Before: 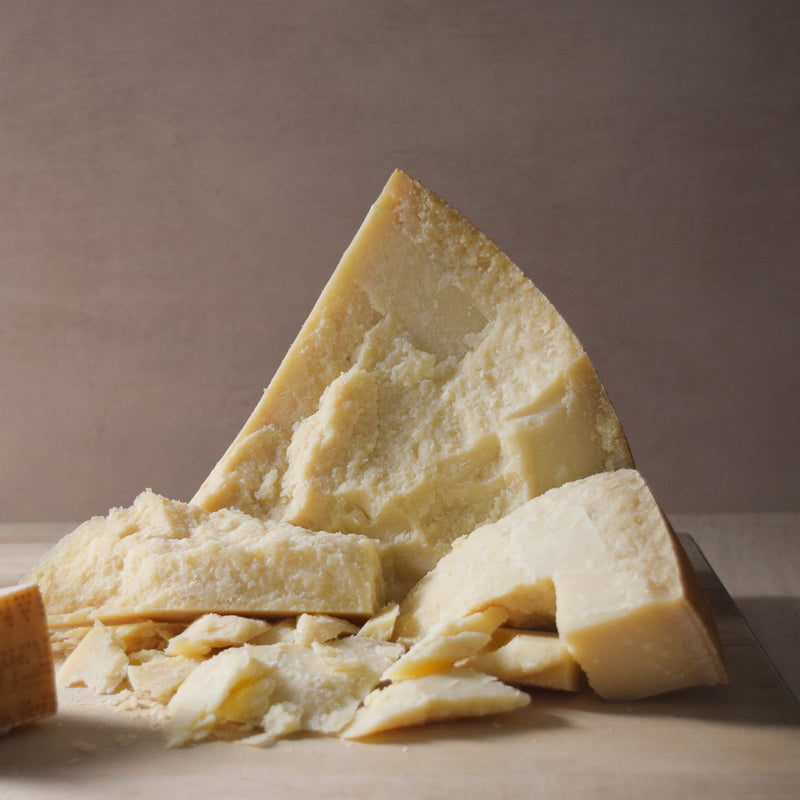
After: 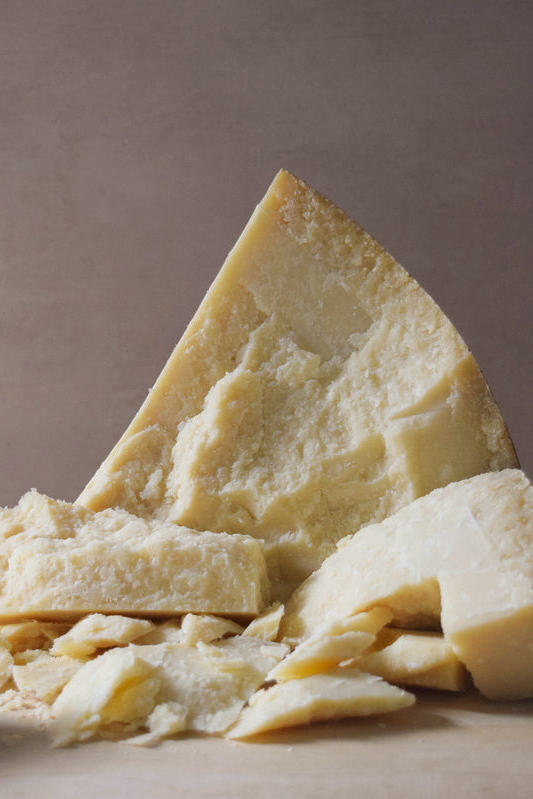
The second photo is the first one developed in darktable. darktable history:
crop and rotate: left 14.436%, right 18.898%
white balance: red 0.974, blue 1.044
